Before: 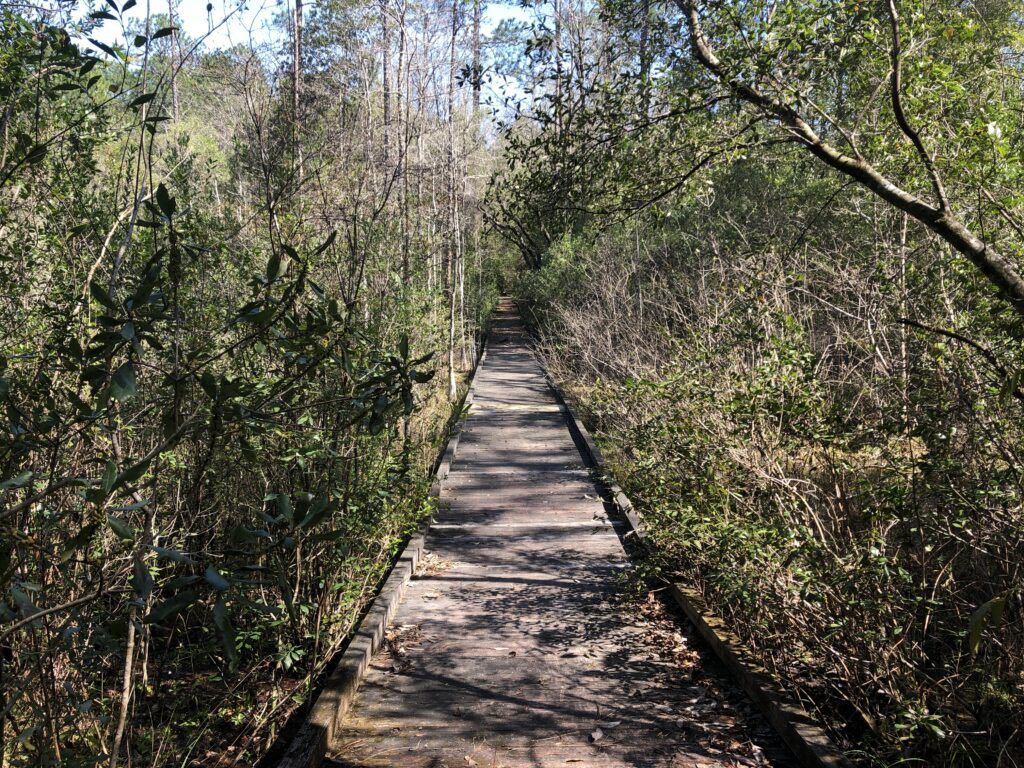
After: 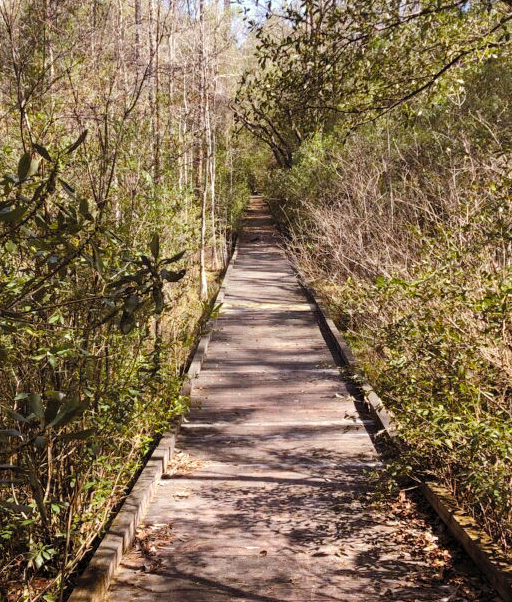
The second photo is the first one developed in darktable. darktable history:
contrast brightness saturation: brightness 0.146
crop and rotate: angle 0.011°, left 24.36%, top 13.187%, right 25.614%, bottom 8.318%
color balance rgb: shadows lift › chroma 3.708%, shadows lift › hue 89.58°, power › chroma 1.56%, power › hue 28.48°, perceptual saturation grading › global saturation 20.245%, perceptual saturation grading › highlights -19.713%, perceptual saturation grading › shadows 29.745%, global vibrance 9.826%
